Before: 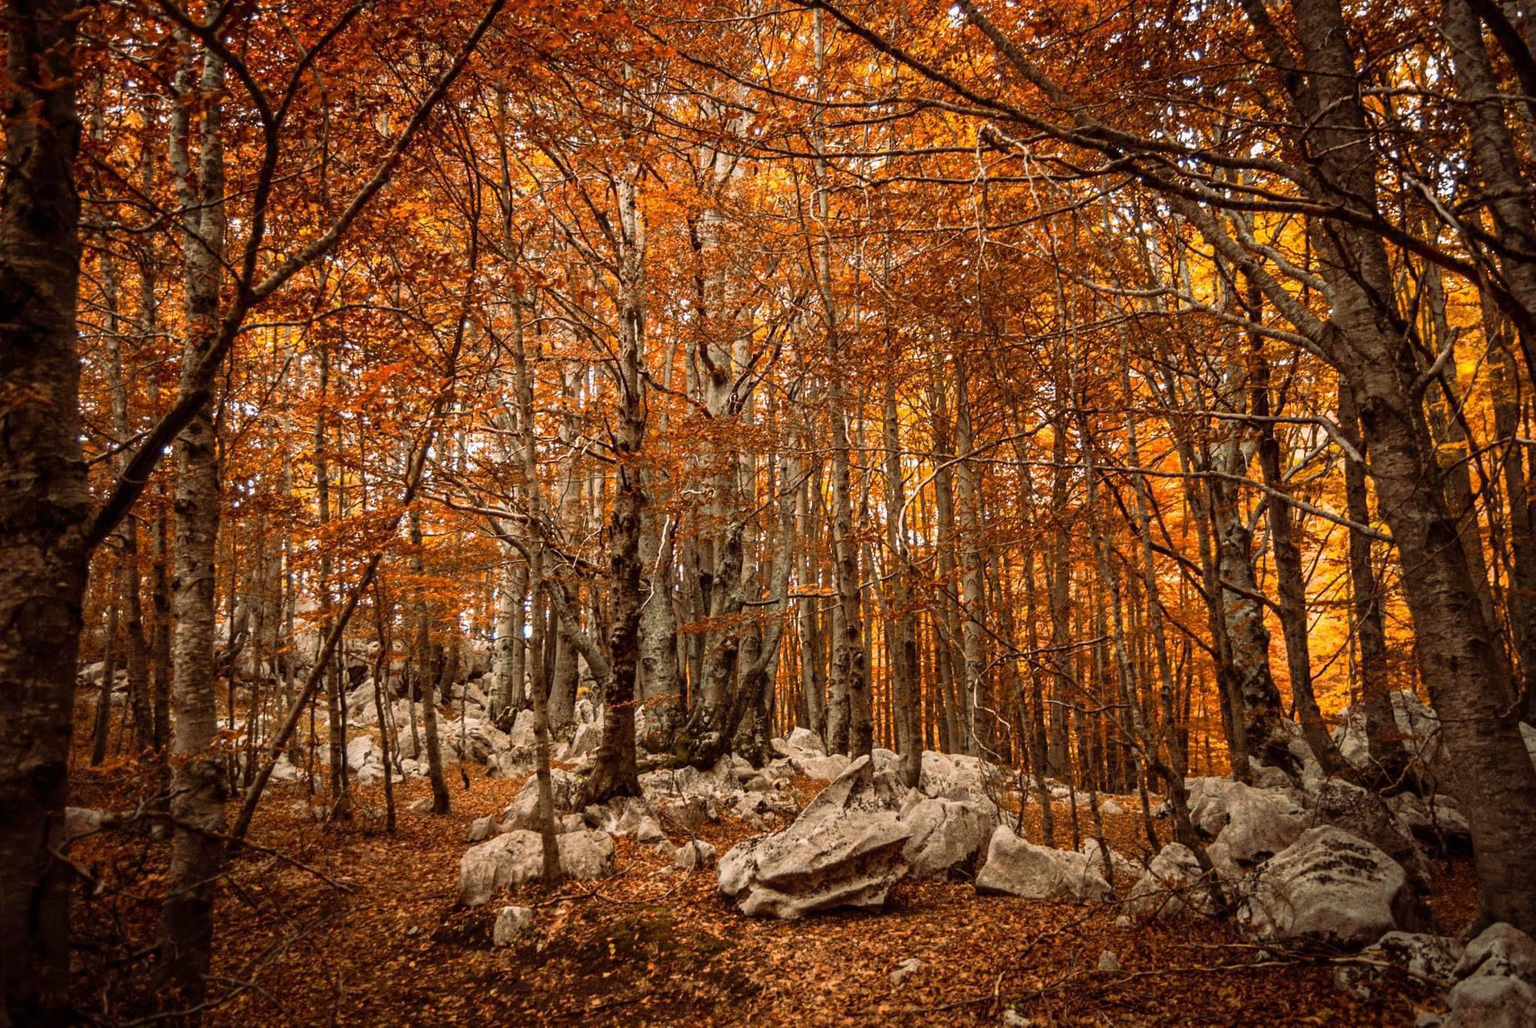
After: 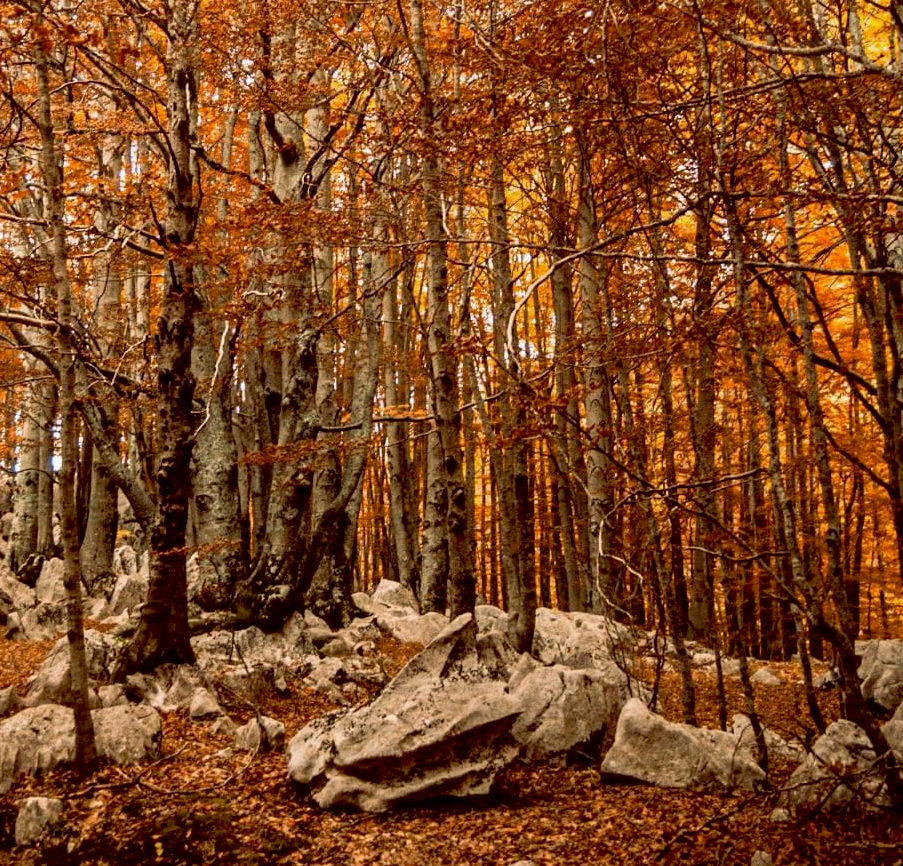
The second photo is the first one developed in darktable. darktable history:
velvia: on, module defaults
contrast brightness saturation: saturation -0.059
crop: left 31.352%, top 24.424%, right 20.244%, bottom 6.27%
exposure: black level correction 0.016, exposure -0.006 EV, compensate highlight preservation false
